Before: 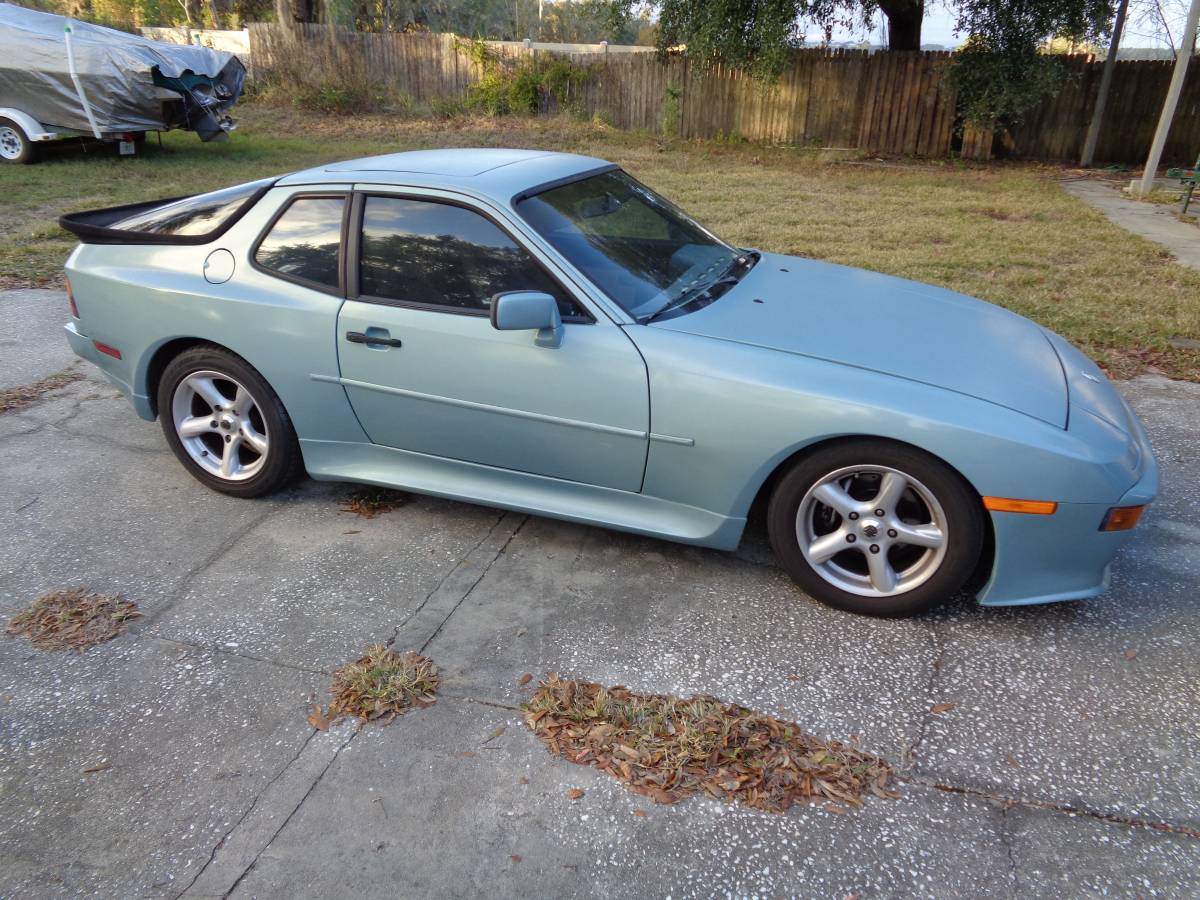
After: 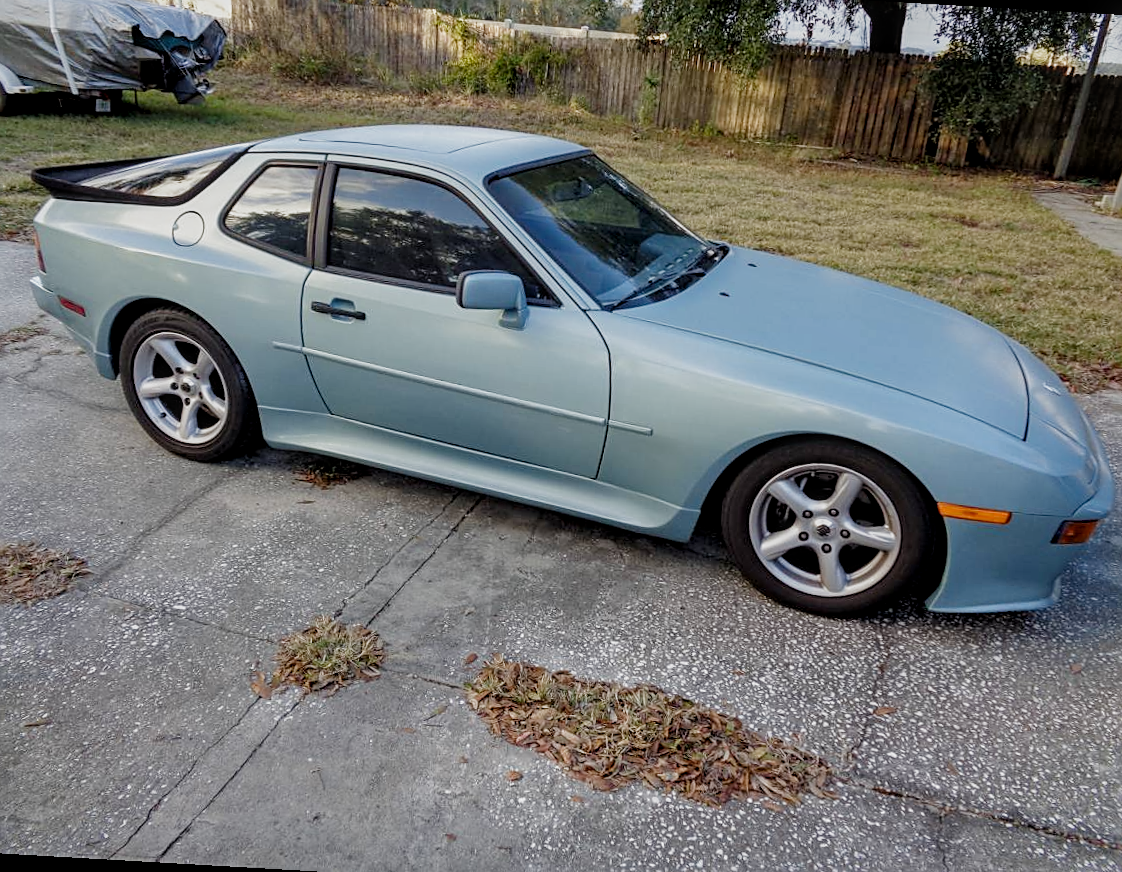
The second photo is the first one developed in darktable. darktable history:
sharpen: on, module defaults
filmic rgb: black relative exposure -7.96 EV, white relative exposure 3.84 EV, hardness 4.3, preserve chrominance no, color science v4 (2020), contrast in shadows soft
local contrast: on, module defaults
crop and rotate: angle -3.27°, left 5.352%, top 5.18%, right 4.784%, bottom 4.623%
